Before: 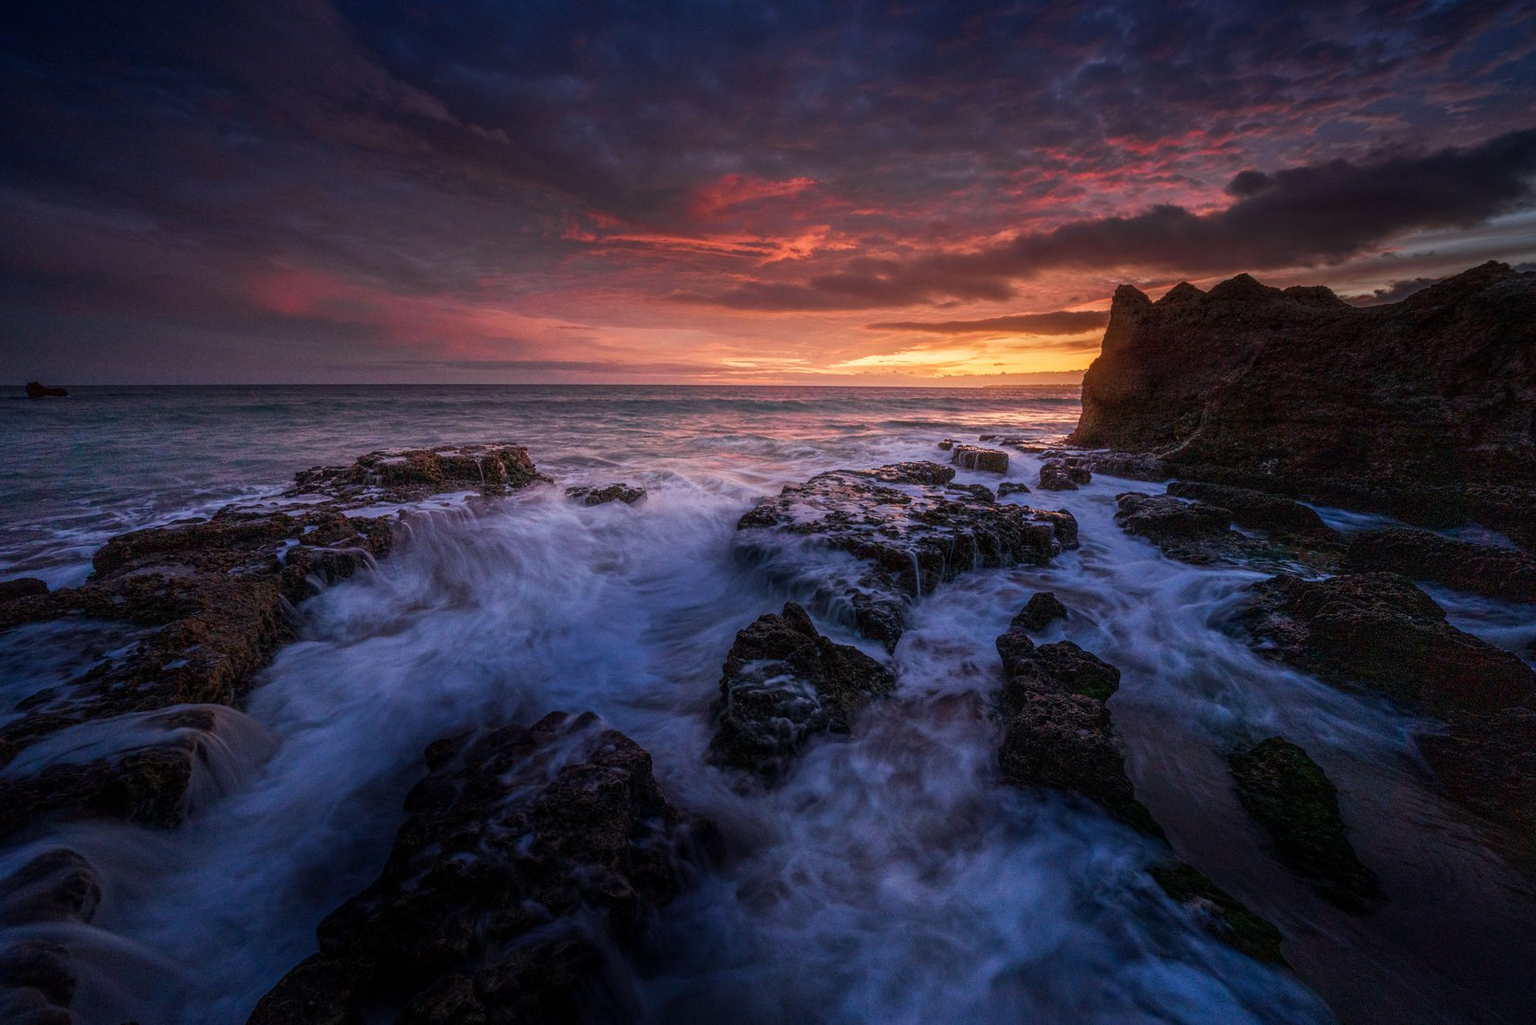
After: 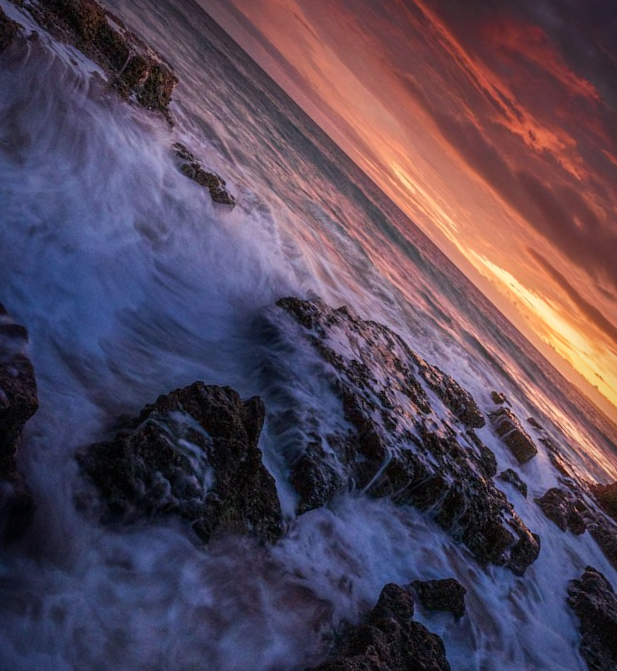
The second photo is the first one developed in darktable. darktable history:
vignetting: saturation -0.002, center (-0.038, 0.152)
crop and rotate: angle -45.15°, top 16.432%, right 0.886%, bottom 11.63%
